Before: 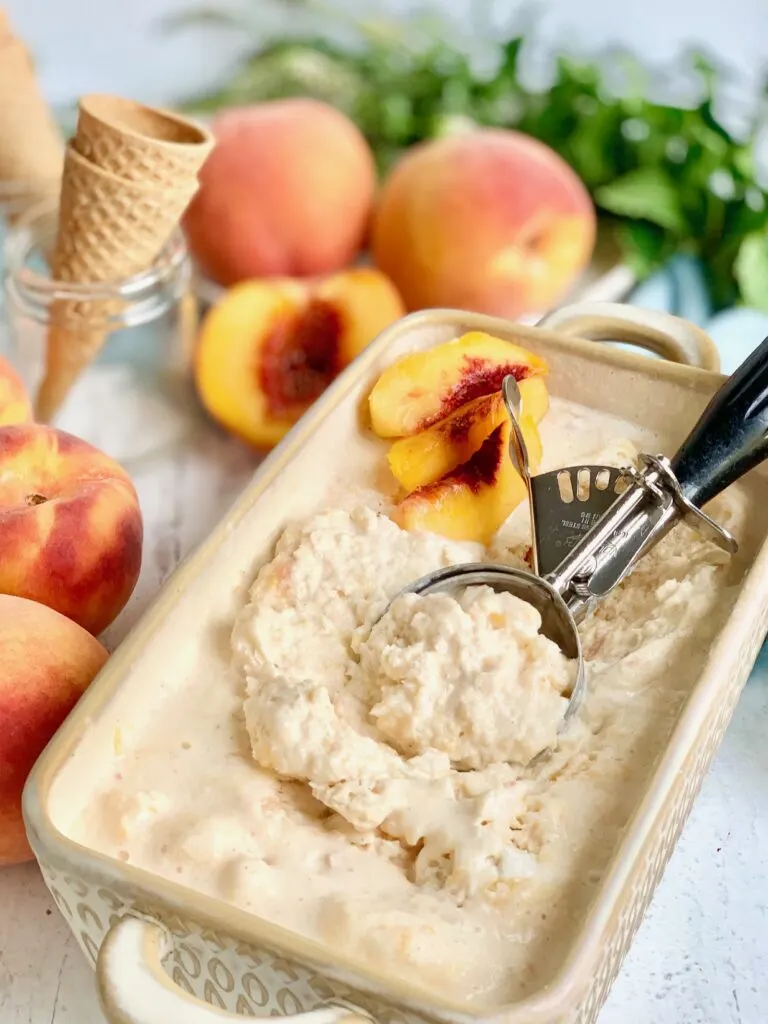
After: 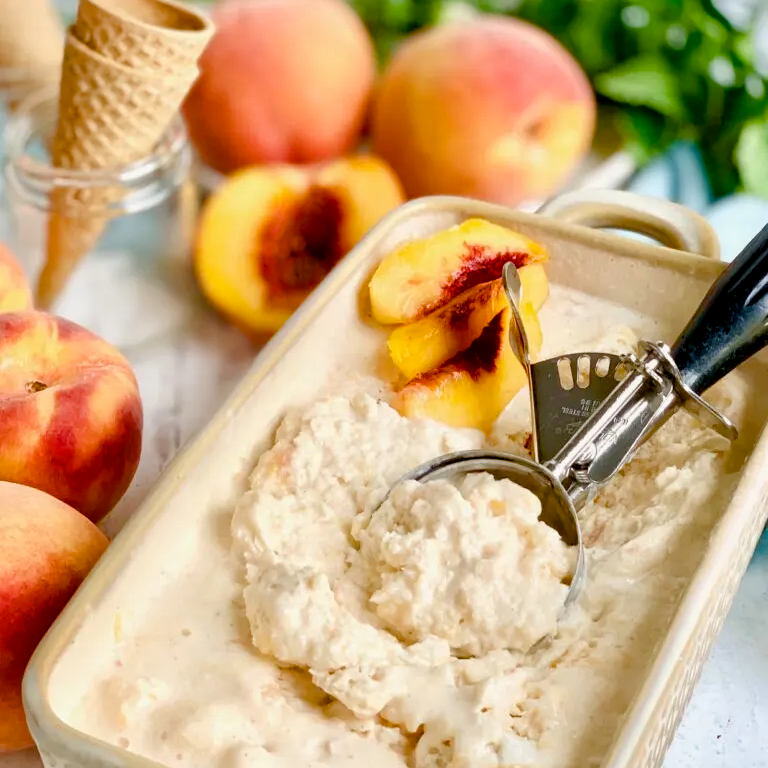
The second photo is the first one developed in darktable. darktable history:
crop: top 11.038%, bottom 13.962%
color balance rgb: perceptual saturation grading › global saturation 20%, perceptual saturation grading › highlights -25%, perceptual saturation grading › shadows 50%
